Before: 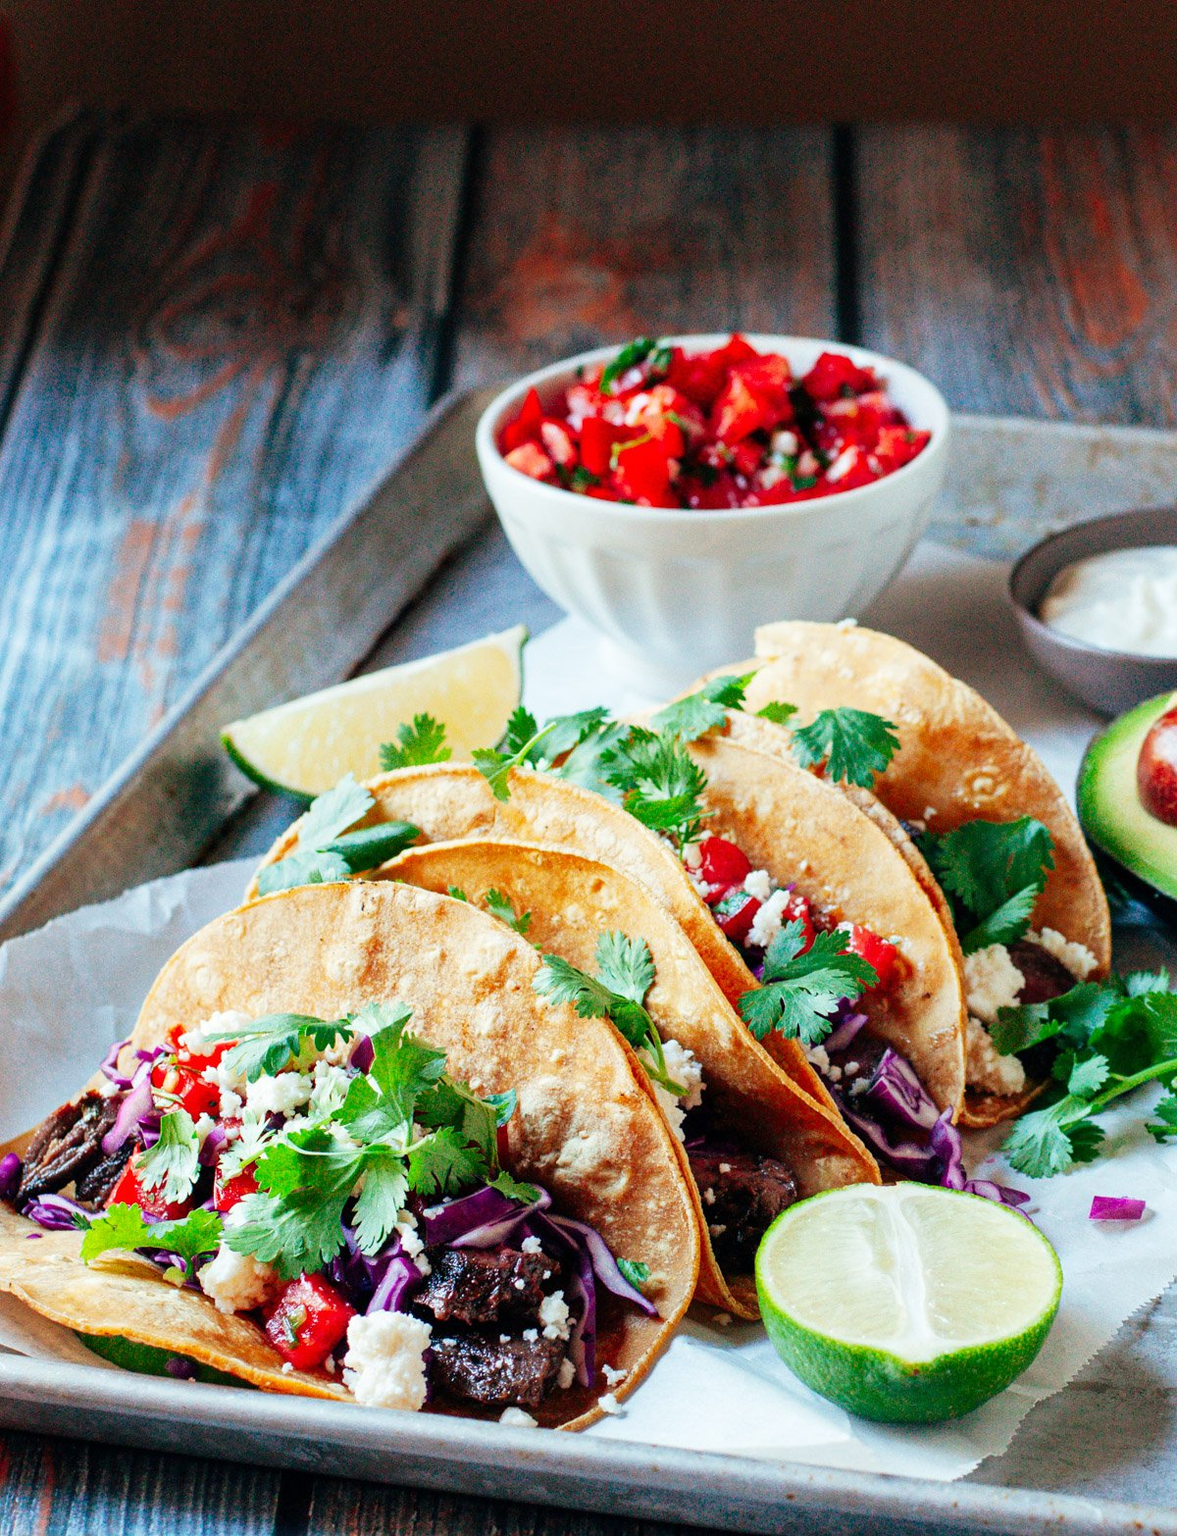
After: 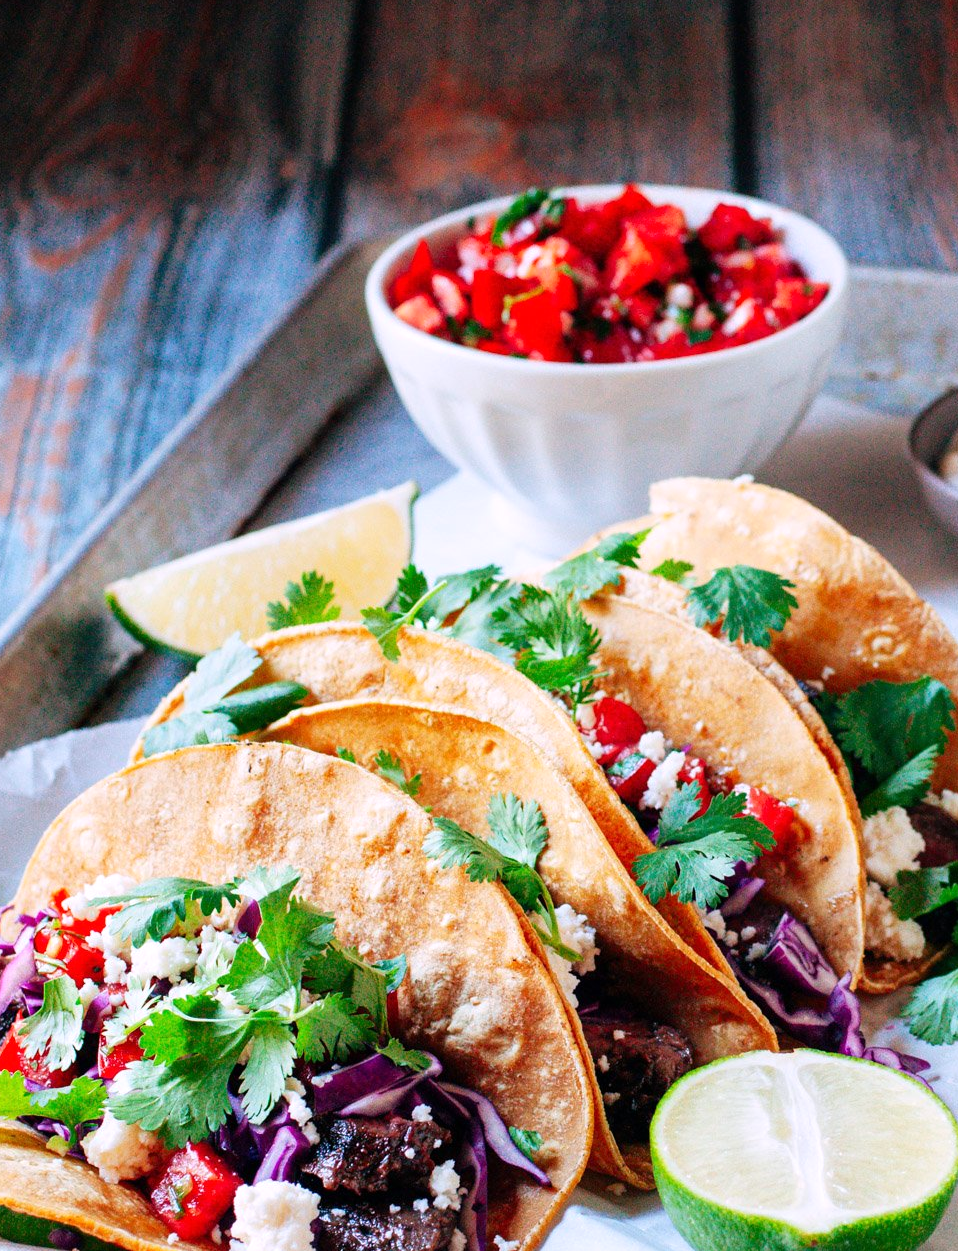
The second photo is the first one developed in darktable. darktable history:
crop and rotate: left 10.071%, top 10.071%, right 10.02%, bottom 10.02%
white balance: red 1.05, blue 1.072
